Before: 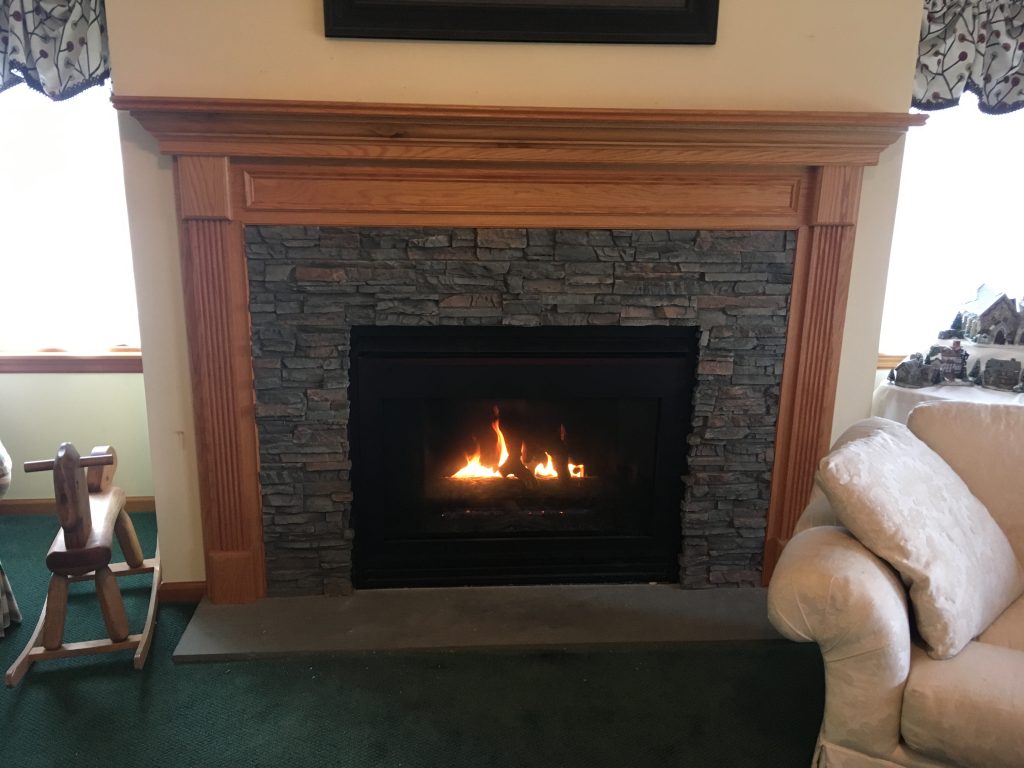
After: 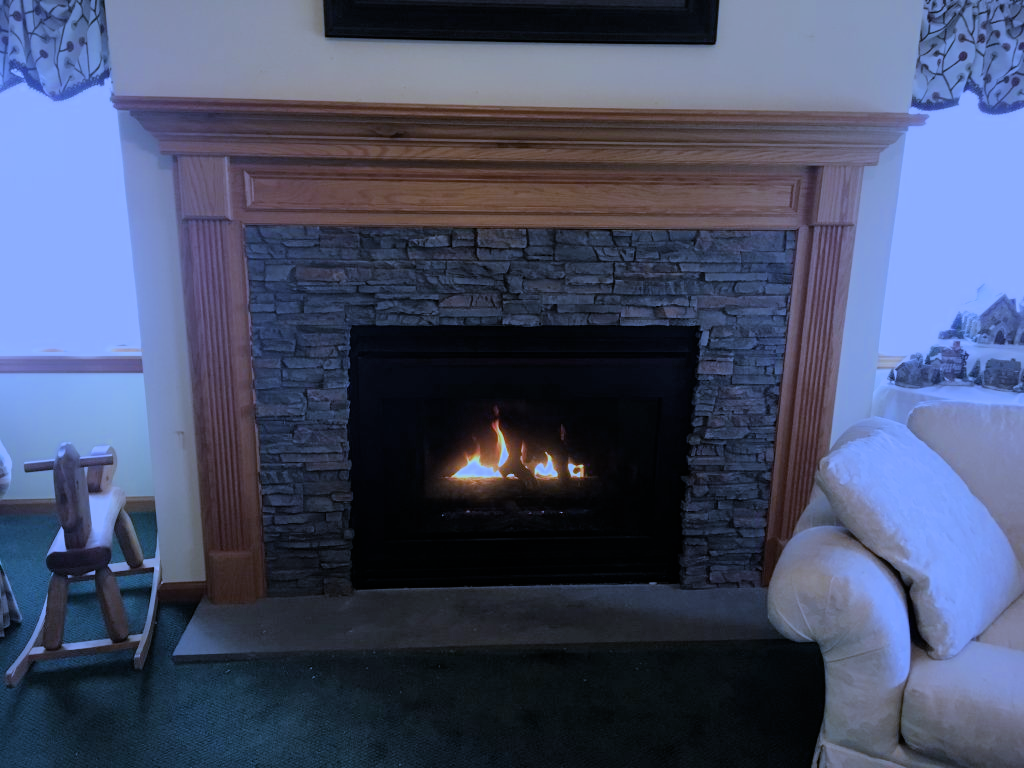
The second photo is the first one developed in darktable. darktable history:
white balance: red 0.766, blue 1.537
filmic rgb: black relative exposure -7.65 EV, white relative exposure 4.56 EV, hardness 3.61, color science v6 (2022)
